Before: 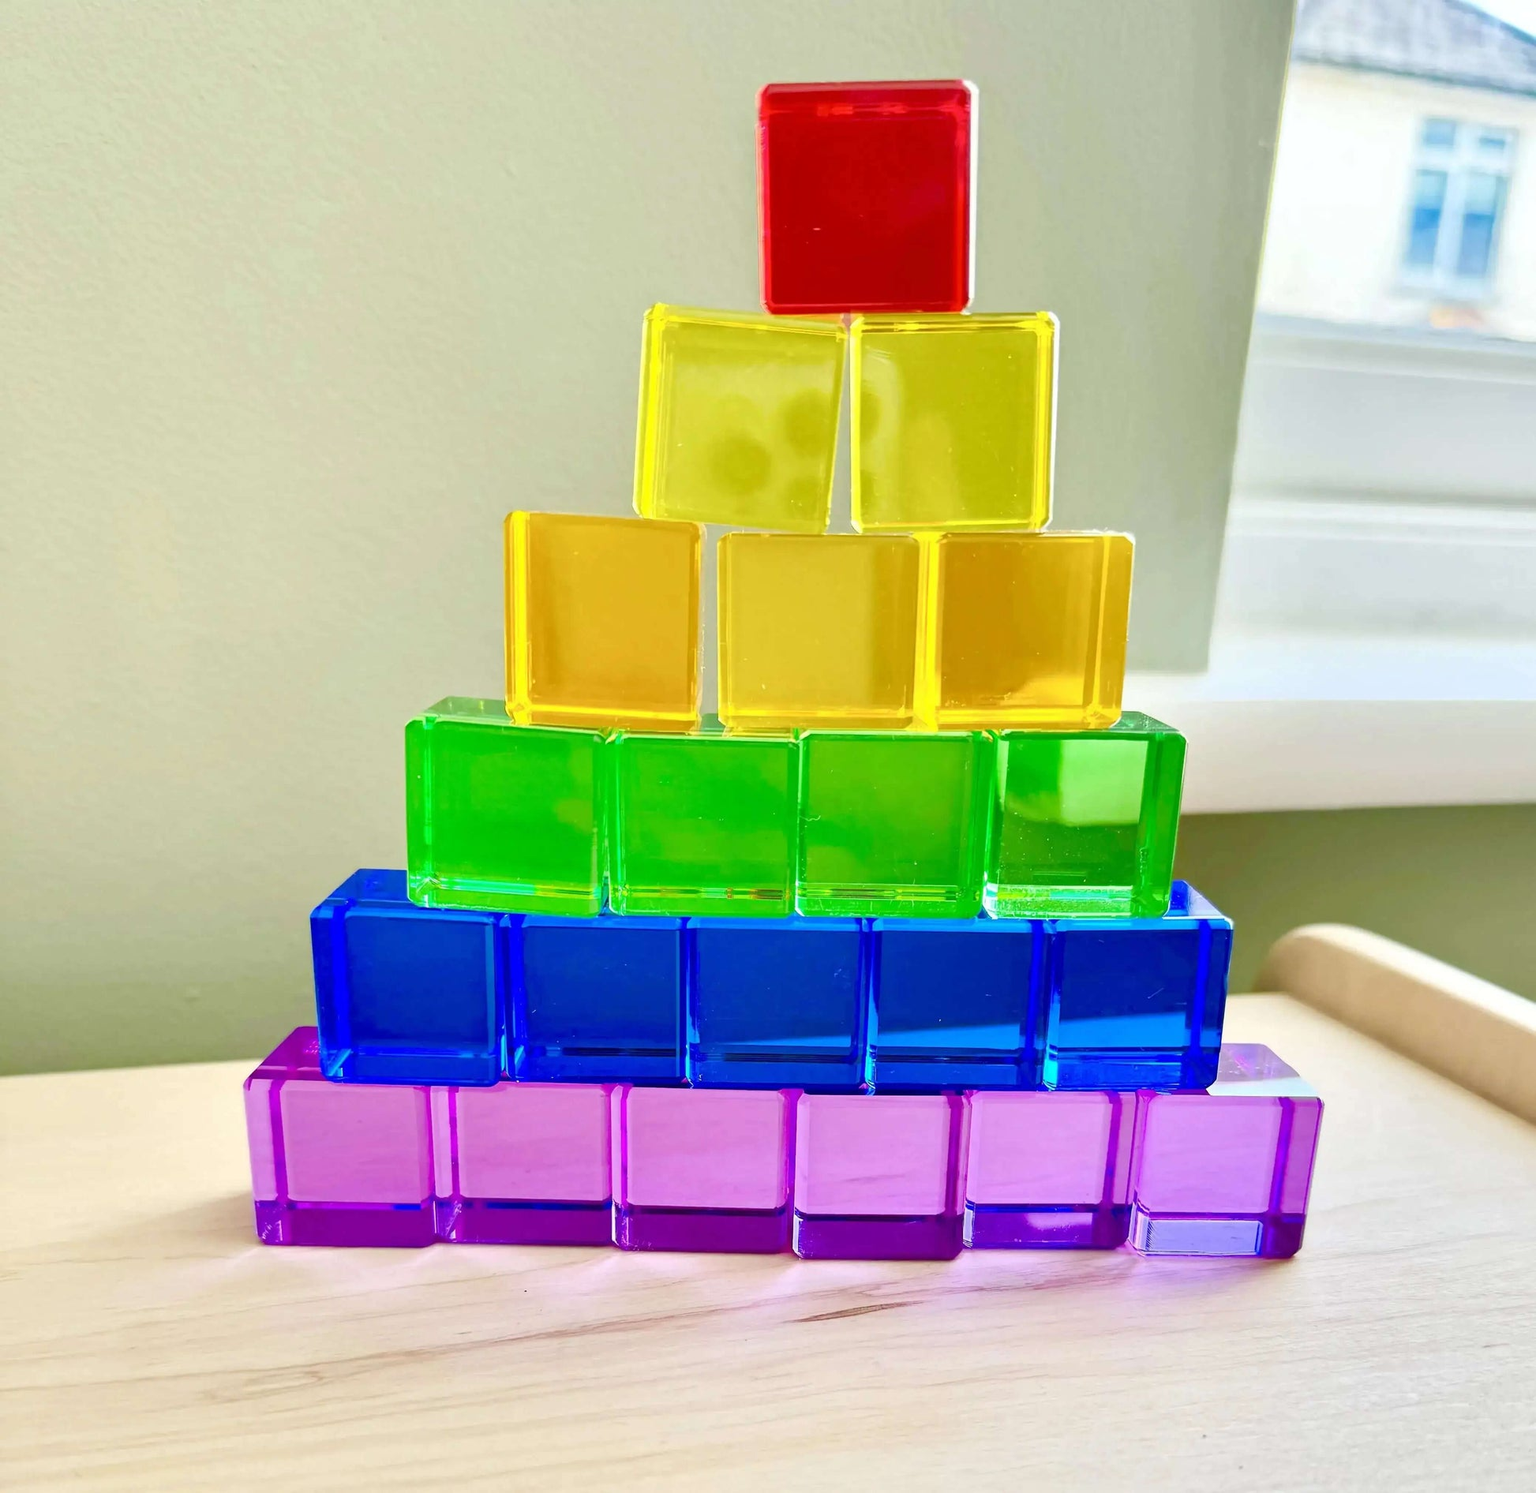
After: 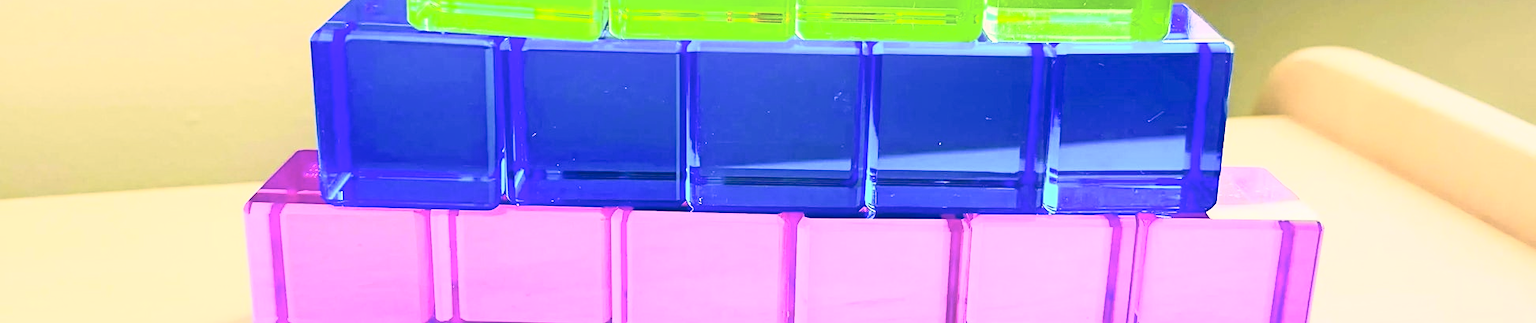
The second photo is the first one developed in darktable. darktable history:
color correction: highlights a* 10.37, highlights b* 14.61, shadows a* -9.82, shadows b* -14.96
contrast brightness saturation: contrast 0.39, brightness 0.544
sharpen: amount 0.205
crop and rotate: top 58.732%, bottom 19.564%
contrast equalizer: y [[0.5, 0.486, 0.447, 0.446, 0.489, 0.5], [0.5 ×6], [0.5 ×6], [0 ×6], [0 ×6]]
